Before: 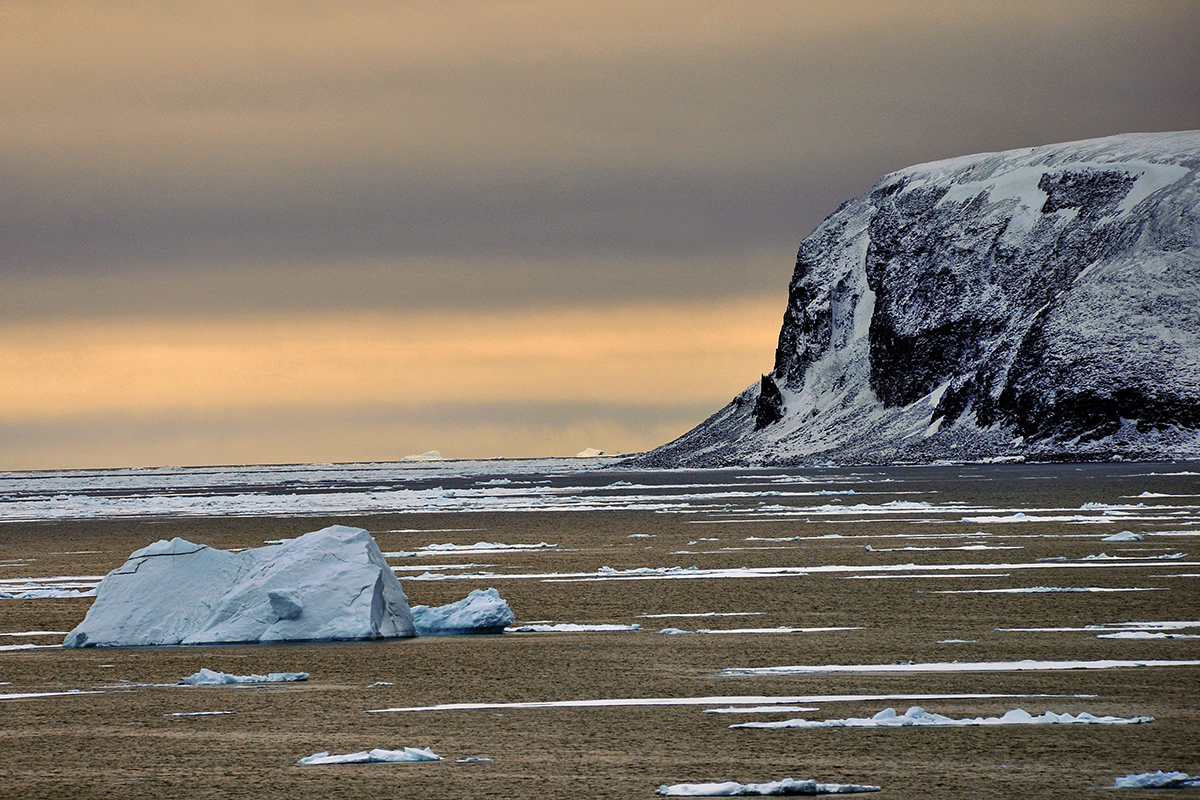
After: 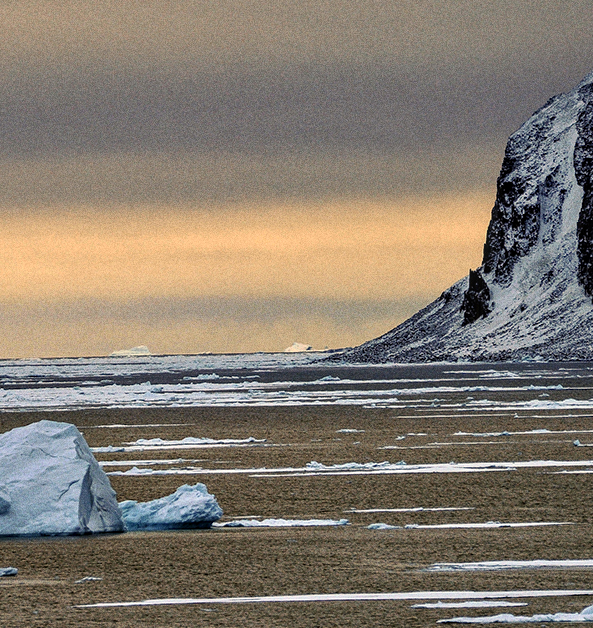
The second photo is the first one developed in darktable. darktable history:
crop and rotate: angle 0.02°, left 24.353%, top 13.219%, right 26.156%, bottom 8.224%
grain: coarseness 11.82 ISO, strength 36.67%, mid-tones bias 74.17%
local contrast: on, module defaults
